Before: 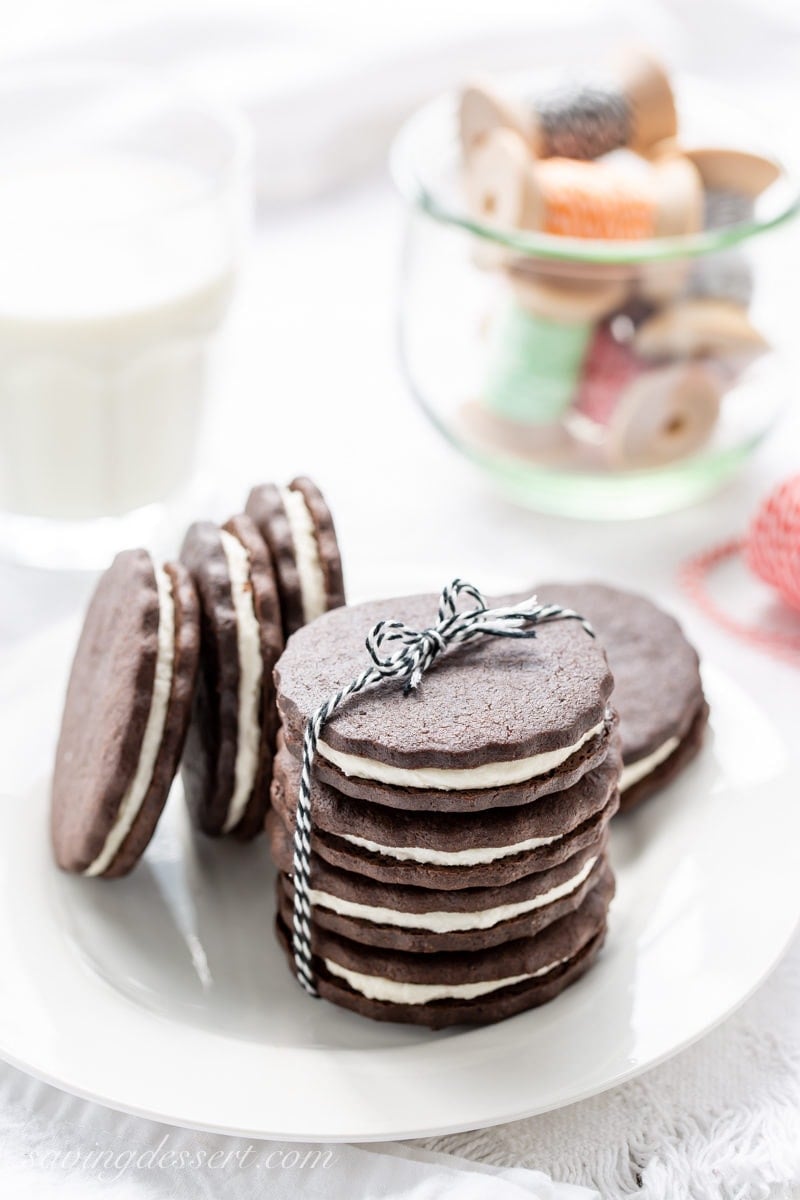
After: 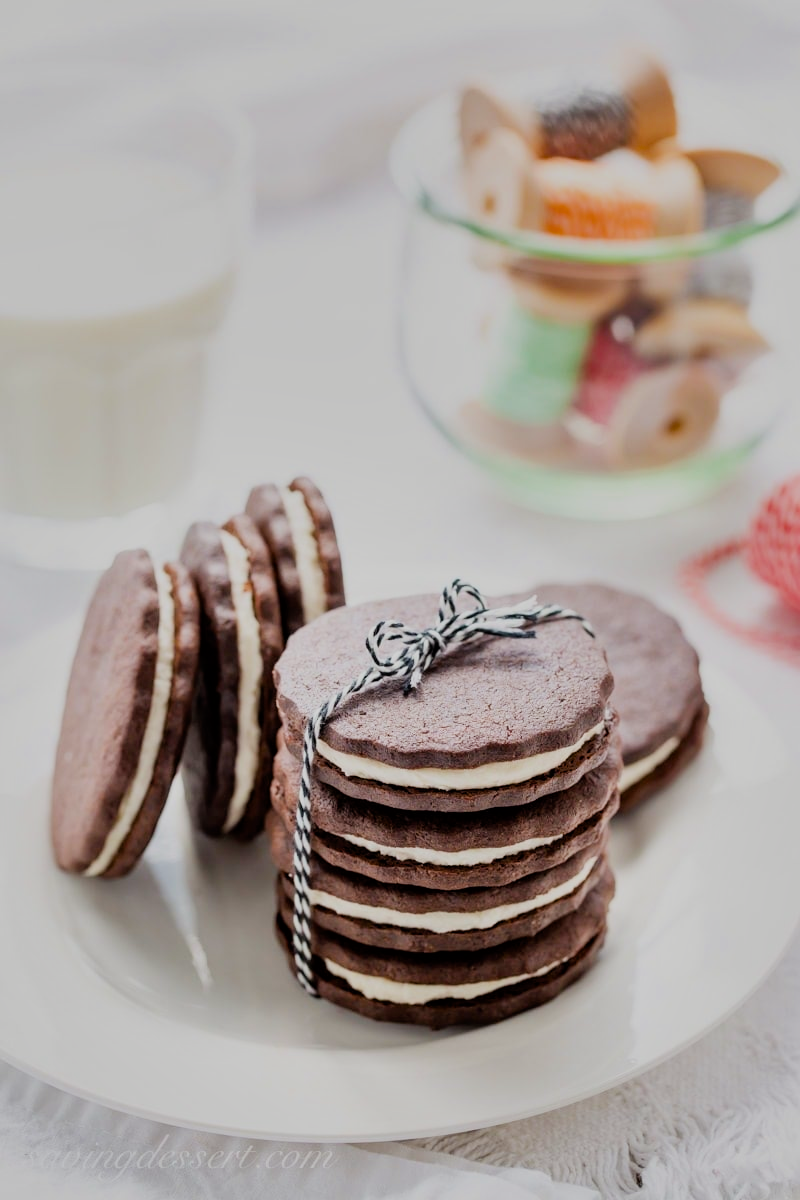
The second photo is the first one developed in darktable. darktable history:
filmic rgb: black relative exposure -16 EV, white relative exposure 6.12 EV, hardness 5.21
shadows and highlights: soften with gaussian
color balance rgb: power › chroma 0.318%, power › hue 23.62°, perceptual saturation grading › global saturation 30.982%, global vibrance 20%
